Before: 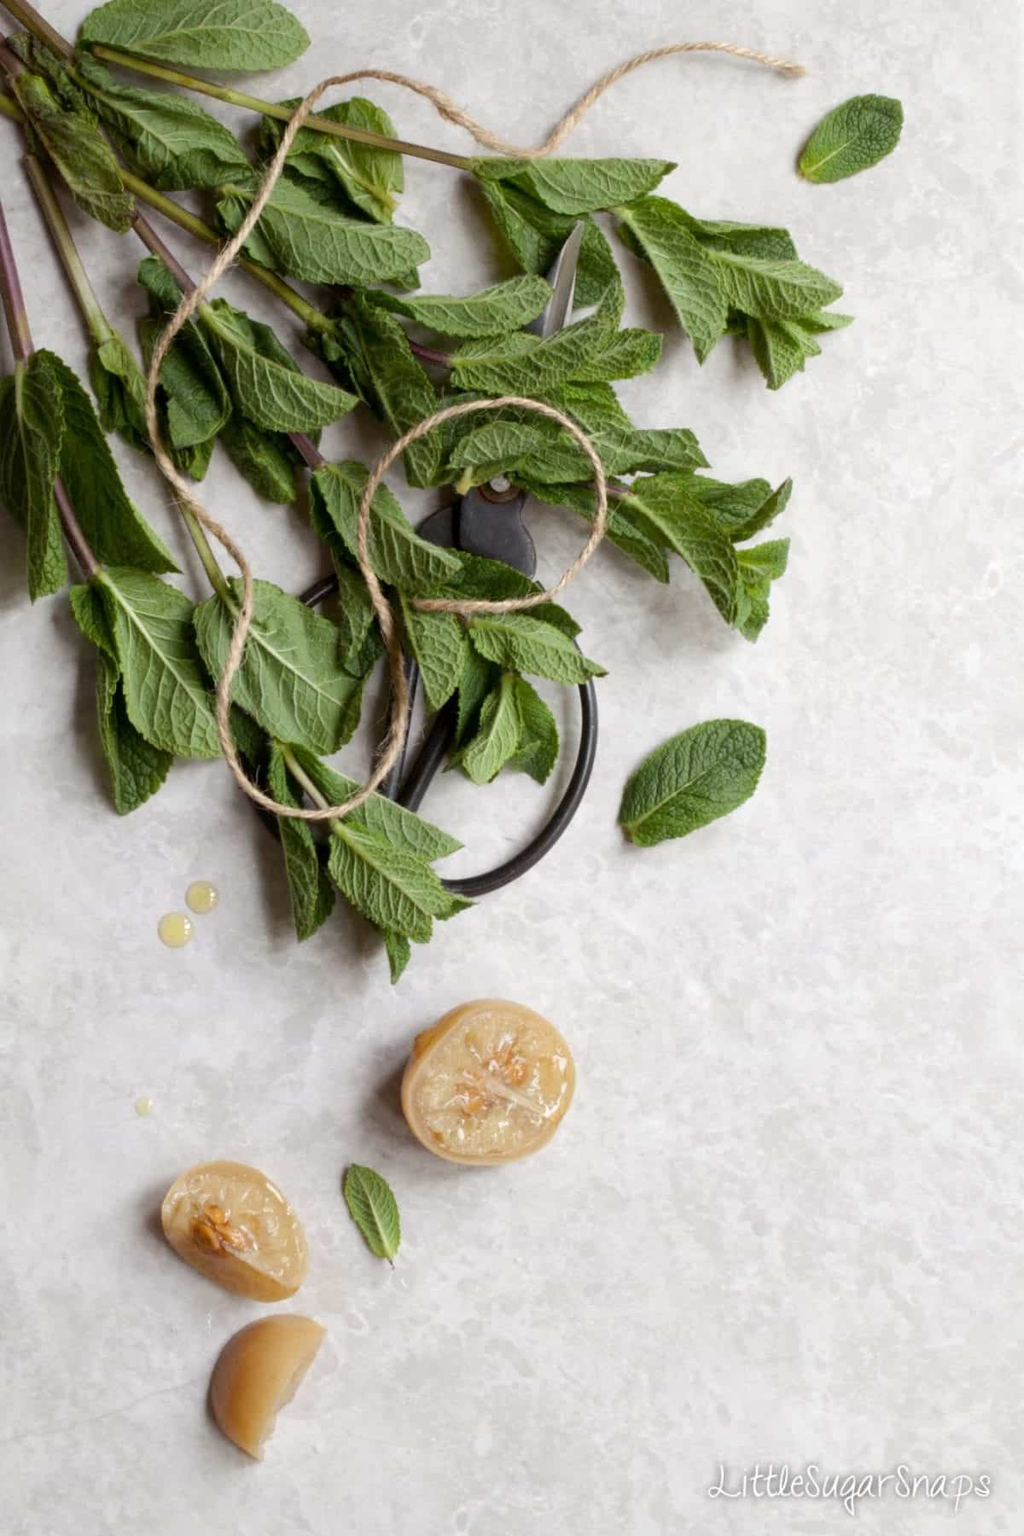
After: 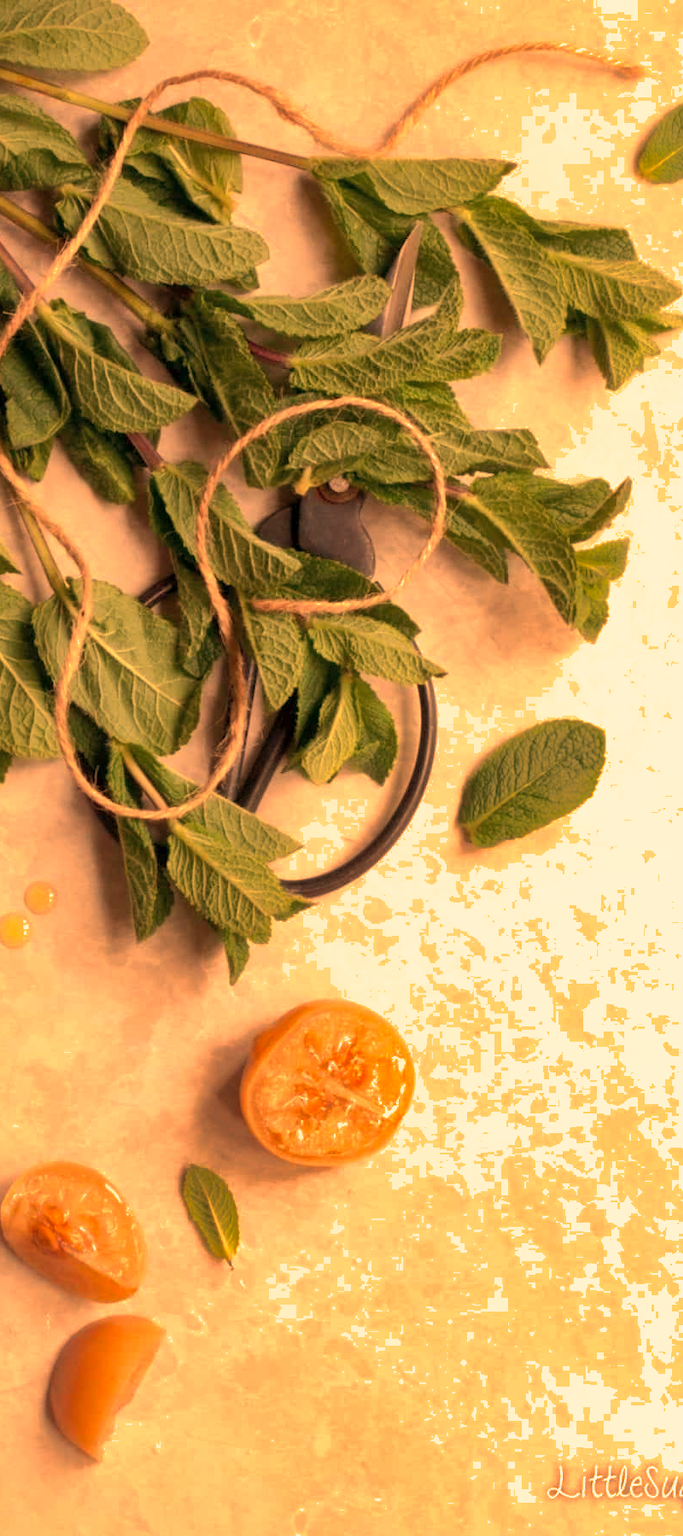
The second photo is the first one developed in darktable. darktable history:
crop and rotate: left 15.754%, right 17.579%
white balance: red 1.467, blue 0.684
shadows and highlights: on, module defaults
